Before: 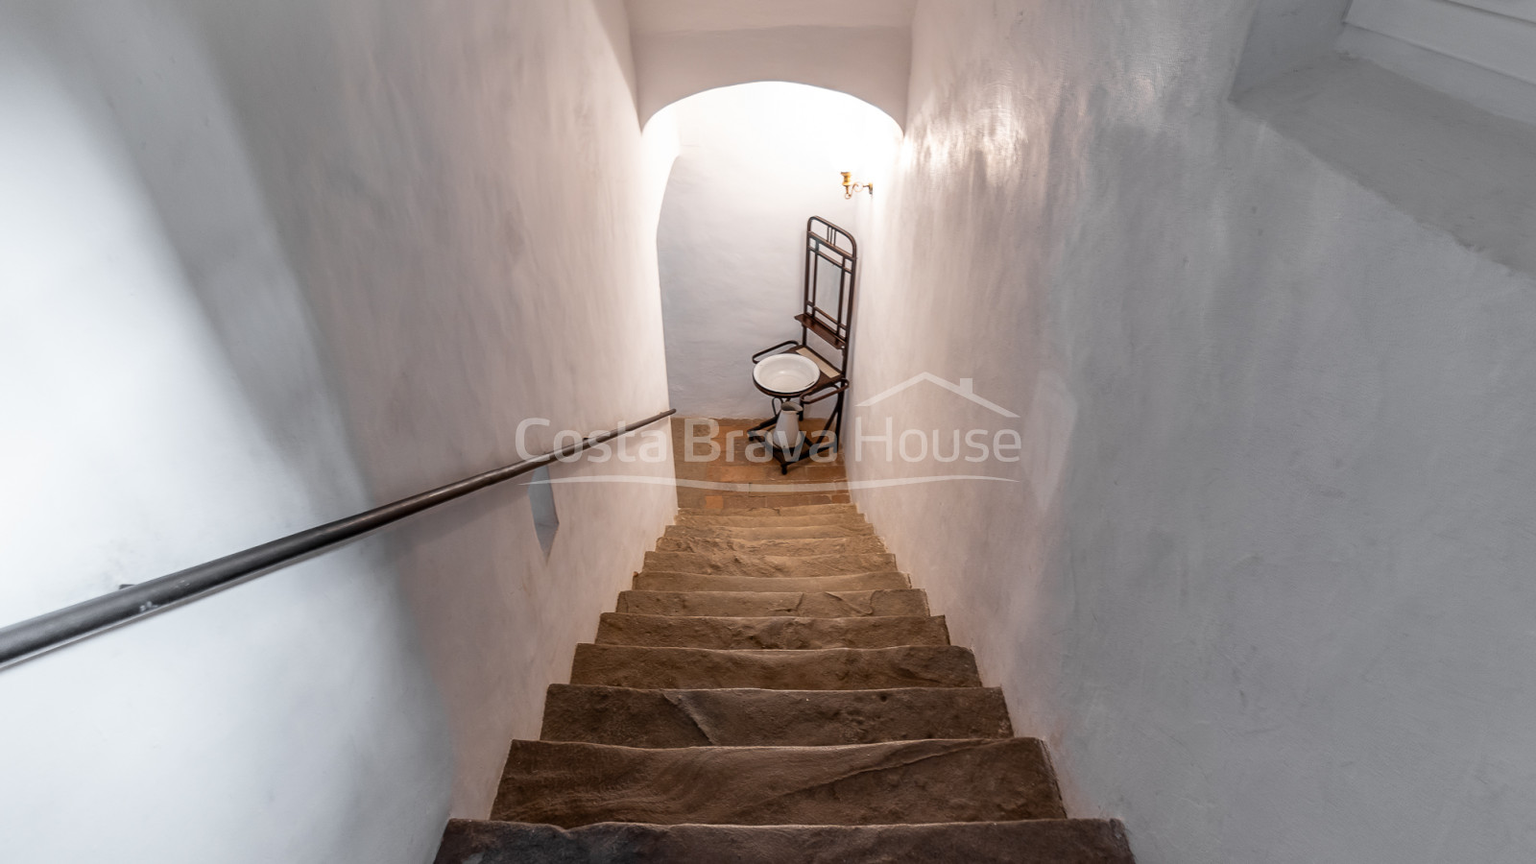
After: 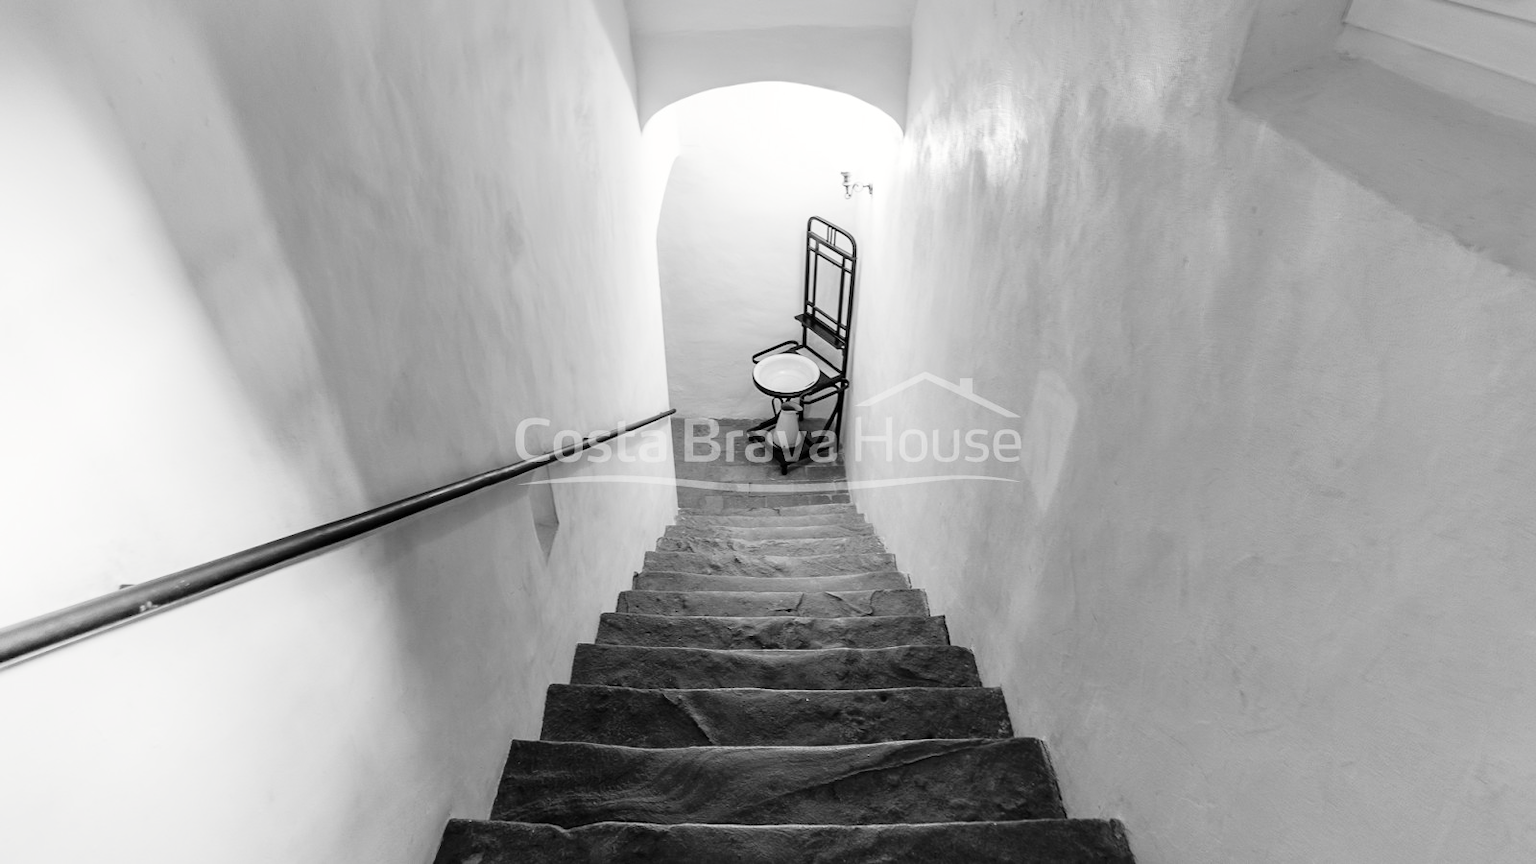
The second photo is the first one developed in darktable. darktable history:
tone curve: curves: ch0 [(0, 0) (0.003, 0.016) (0.011, 0.019) (0.025, 0.023) (0.044, 0.029) (0.069, 0.042) (0.1, 0.068) (0.136, 0.101) (0.177, 0.143) (0.224, 0.21) (0.277, 0.289) (0.335, 0.379) (0.399, 0.476) (0.468, 0.569) (0.543, 0.654) (0.623, 0.75) (0.709, 0.822) (0.801, 0.893) (0.898, 0.946) (1, 1)], preserve colors none
color look up table: target L [100, 95.84, 88.82, 81.33, 75.15, 75.88, 72.94, 65.49, 67.37, 56.83, 37.41, 31.17, 30.3, 200.64, 83.12, 71.1, 72.21, 59.15, 59.41, 57.87, 50.83, 33.46, 31.67, 25.91, 12.74, 90.24, 80.24, 74.42, 69.98, 65.11, 66.24, 62.46, 47.24, 54.76, 50.17, 41.55, 50.83, 37.41, 27.39, 19.55, 19.55, 9.263, 8.248, 87.41, 84.56, 77.34, 69.24, 59.41, 34.31], target a [-0.097, -0.099, -0.101, 0, -0.002, -0.001, -0.001, -0.001, 0, 0.001 ×4, 0, -0.001, 0, 0, 0.001, 0, 0, 0, 0.001, 0.001, 0, 0, -0.003, -0.001, -0.001, -0.001, 0, -0.002, -0.001, 0, 0, 0.001, 0.001, 0, 0.001 ×4, 0, 0, -0.003, -0.003, -0.001, 0, 0, 0.001], target b [1.212, 1.225, 1.246, 0.002, 0.024, 0.003, 0.003, 0.004, 0.003, -0.003 ×4, 0, 0.003, 0.003, 0.003, -0.003, -0.003, -0.003, 0.003, -0.003, -0.005, -0.003, -0.001, 0.024, 0.003 ×4, 0.023, 0.004, -0.003, 0.003, -0.003, -0.003, 0.003, -0.003 ×4, 0.003, -0.002, 0.025, 0.025, 0.003, 0.003, -0.003, -0.003], num patches 49
